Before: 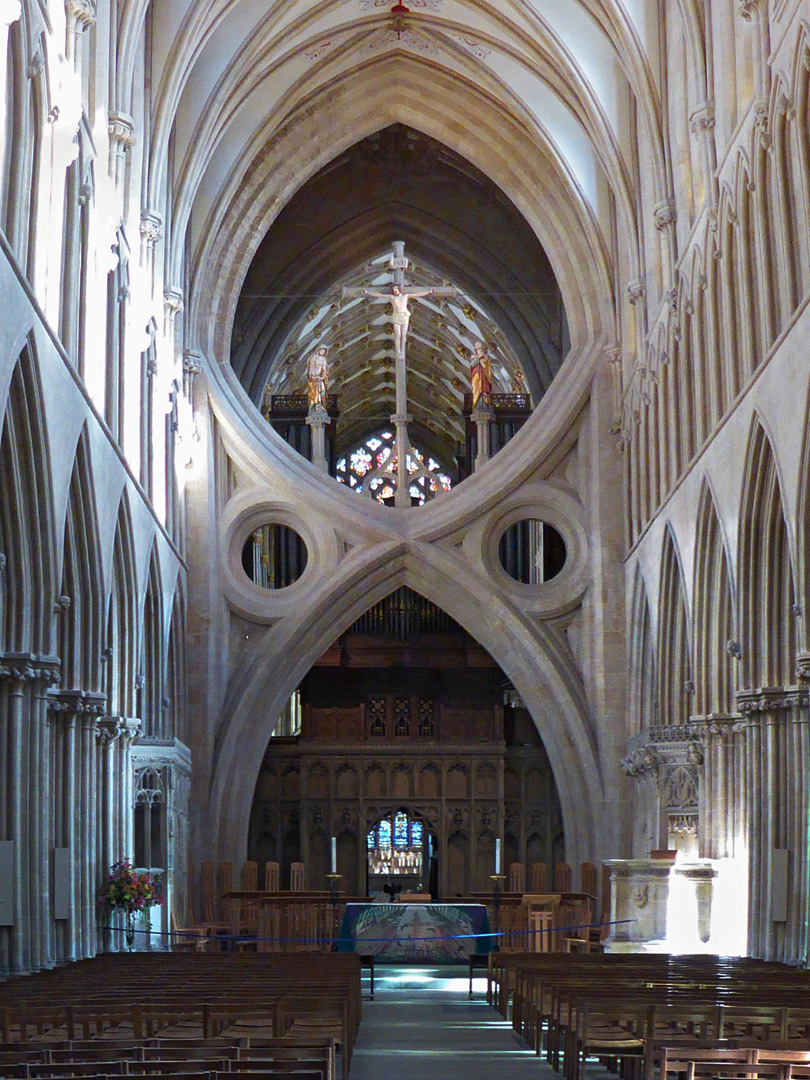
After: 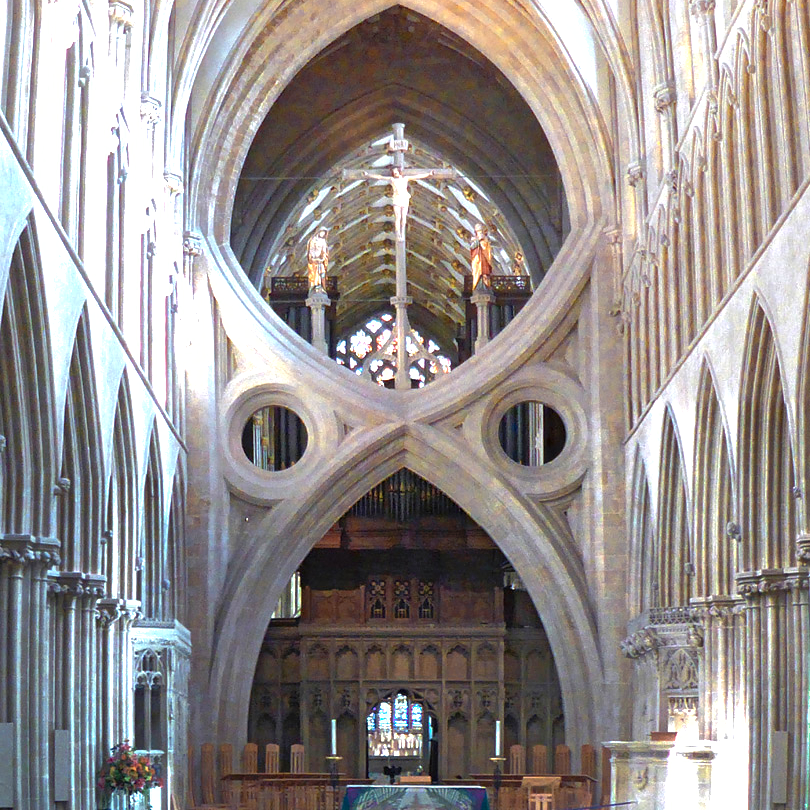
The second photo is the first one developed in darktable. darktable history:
color zones: curves: ch0 [(0.018, 0.548) (0.197, 0.654) (0.425, 0.447) (0.605, 0.658) (0.732, 0.579)]; ch1 [(0.105, 0.531) (0.224, 0.531) (0.386, 0.39) (0.618, 0.456) (0.732, 0.456) (0.956, 0.421)]; ch2 [(0.039, 0.583) (0.215, 0.465) (0.399, 0.544) (0.465, 0.548) (0.614, 0.447) (0.724, 0.43) (0.882, 0.623) (0.956, 0.632)]
crop: top 11.015%, bottom 13.895%
levels: levels [0, 0.374, 0.749]
shadows and highlights: on, module defaults
